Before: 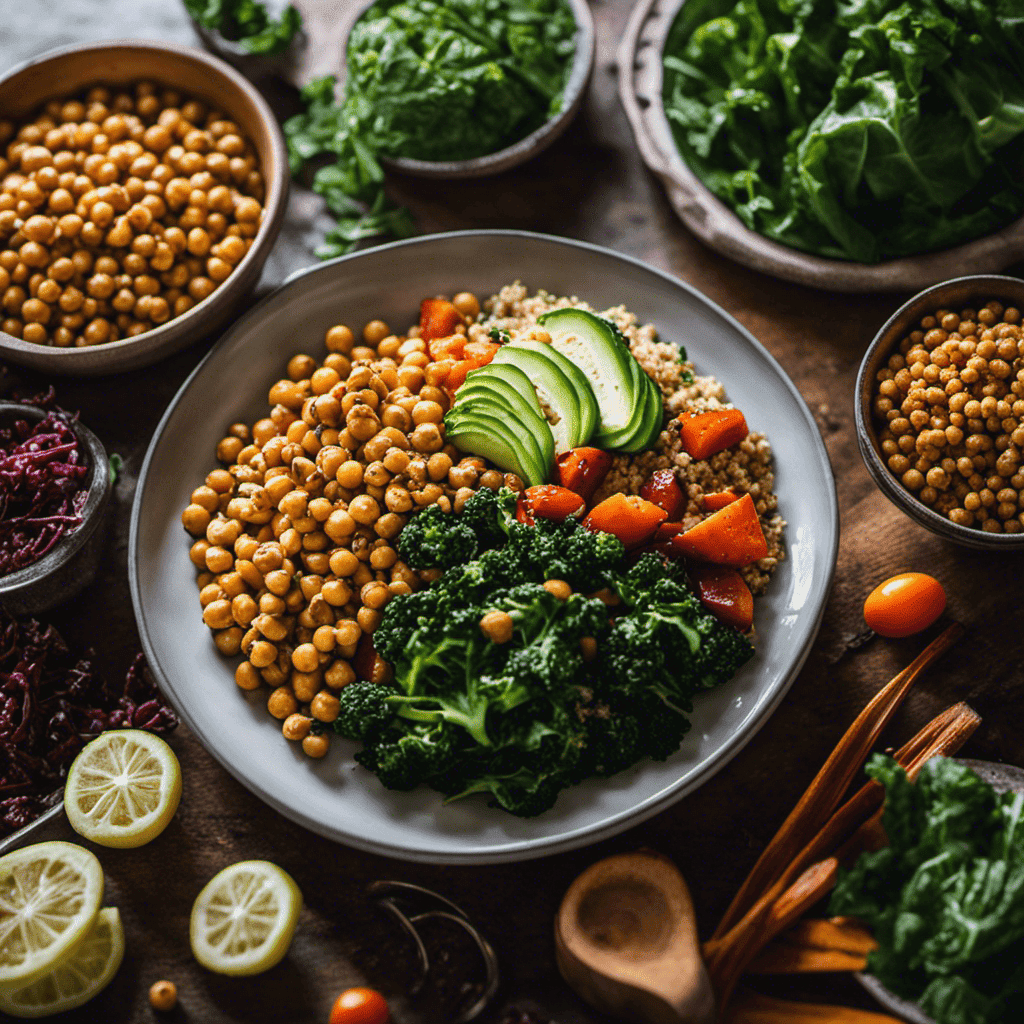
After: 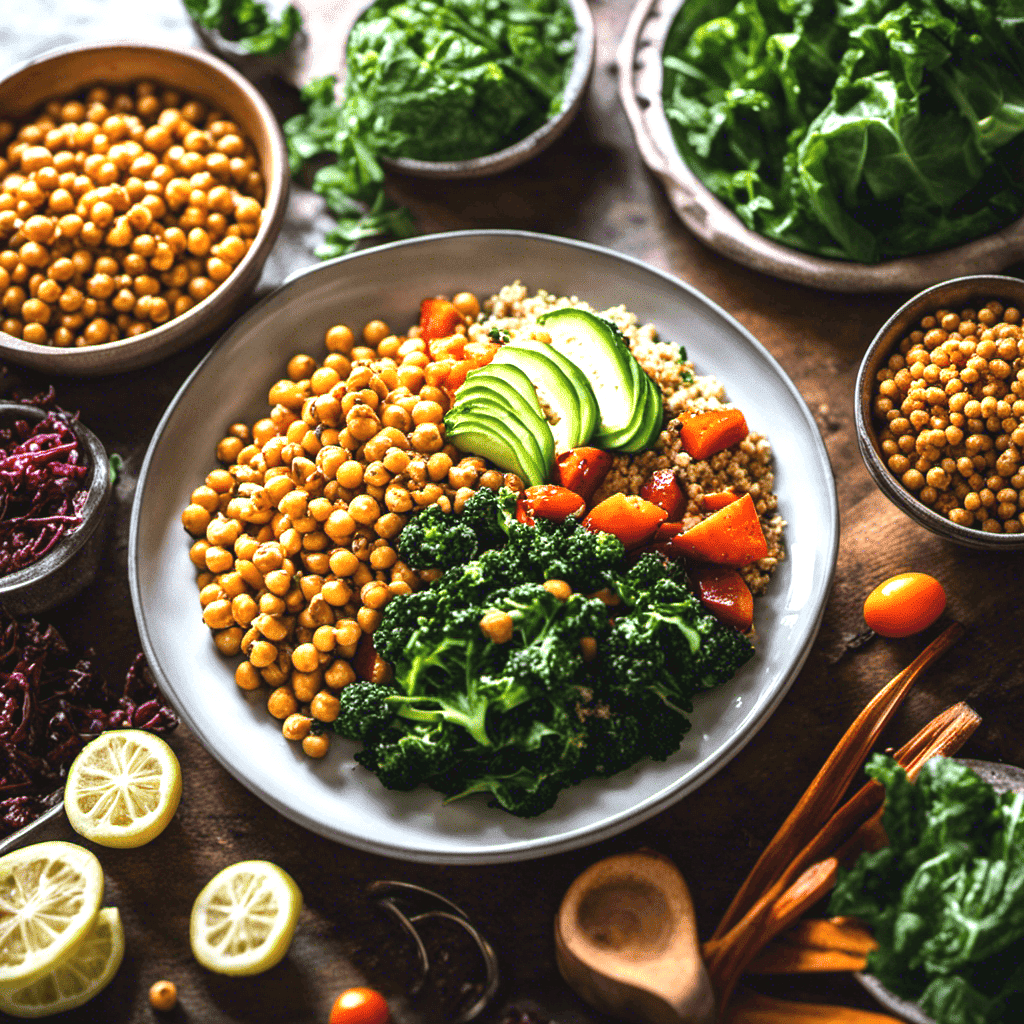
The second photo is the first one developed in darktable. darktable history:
exposure: black level correction 0, exposure 1 EV, compensate highlight preservation false
